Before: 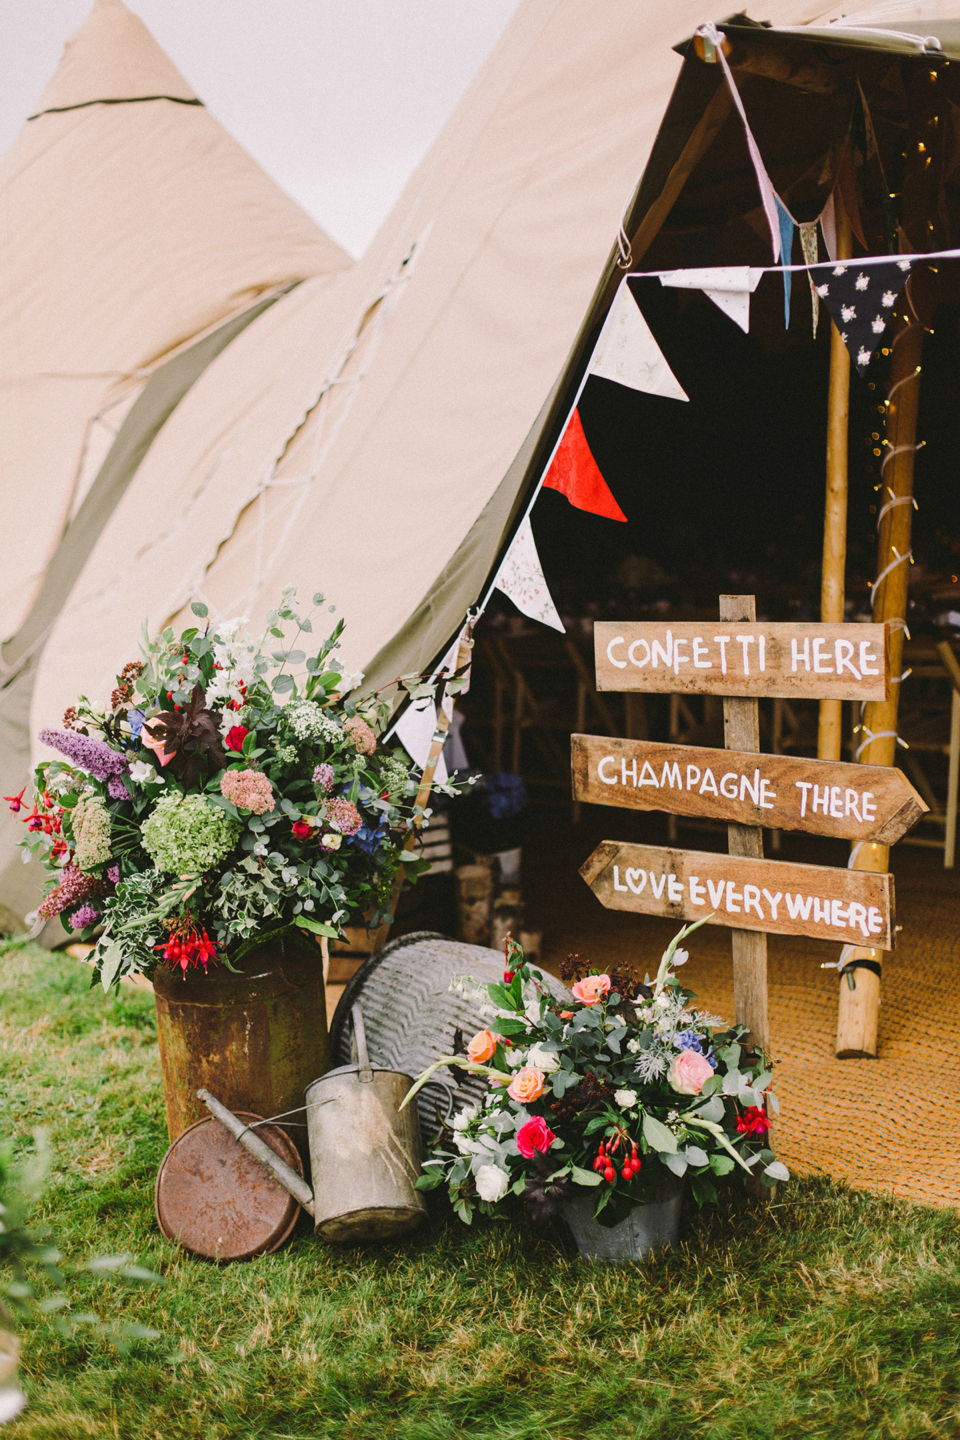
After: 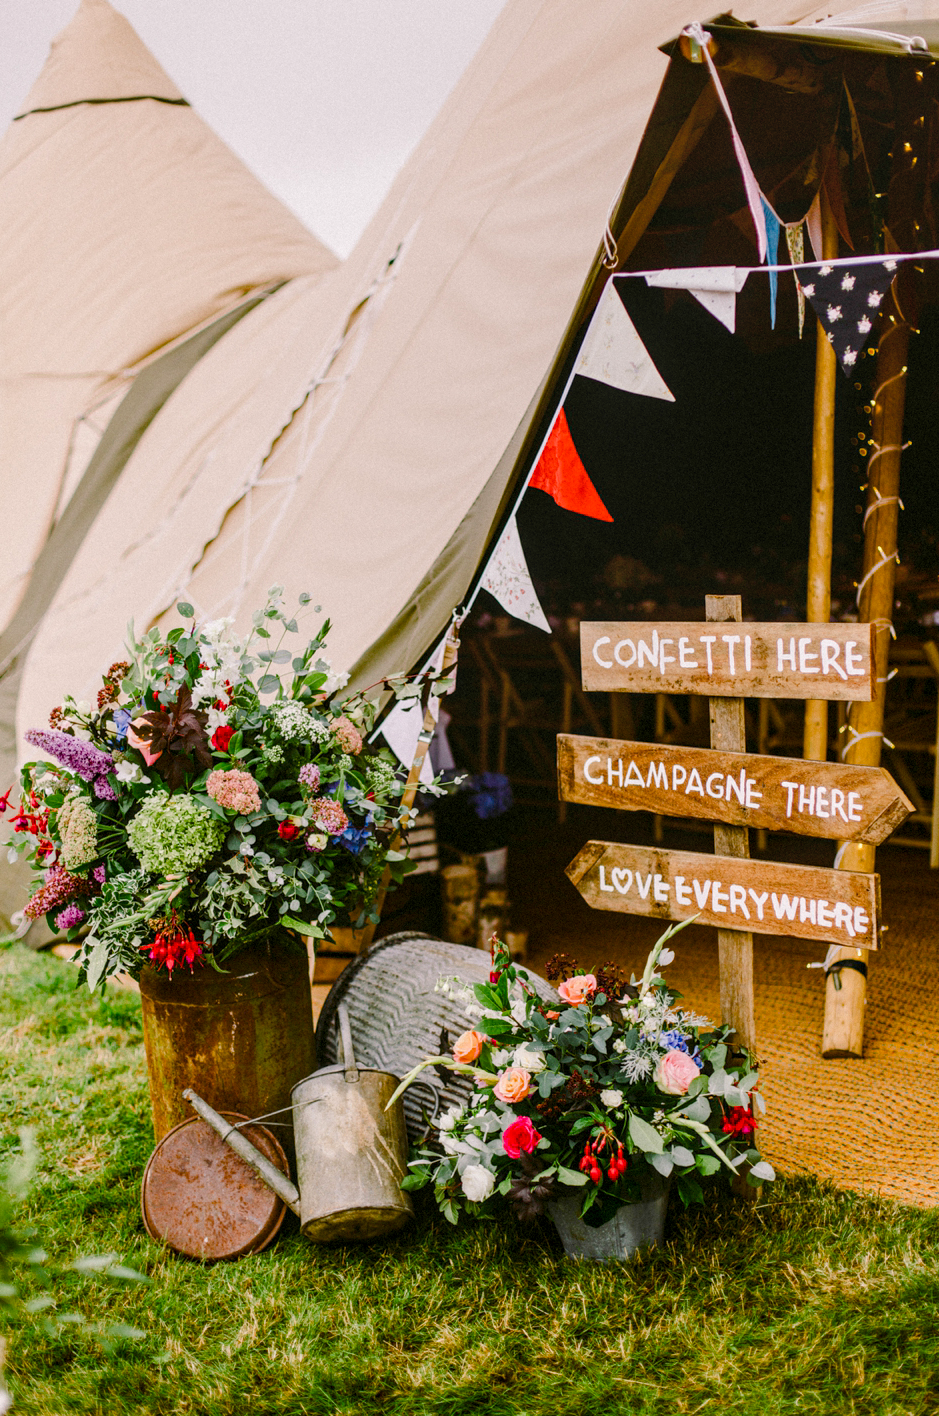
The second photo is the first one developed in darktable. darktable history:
local contrast: on, module defaults
crop and rotate: left 1.522%, right 0.593%, bottom 1.642%
color balance rgb: global offset › luminance -0.514%, perceptual saturation grading › global saturation 39.794%, perceptual saturation grading › highlights -50.459%, perceptual saturation grading › shadows 30.957%, global vibrance 24.606%
